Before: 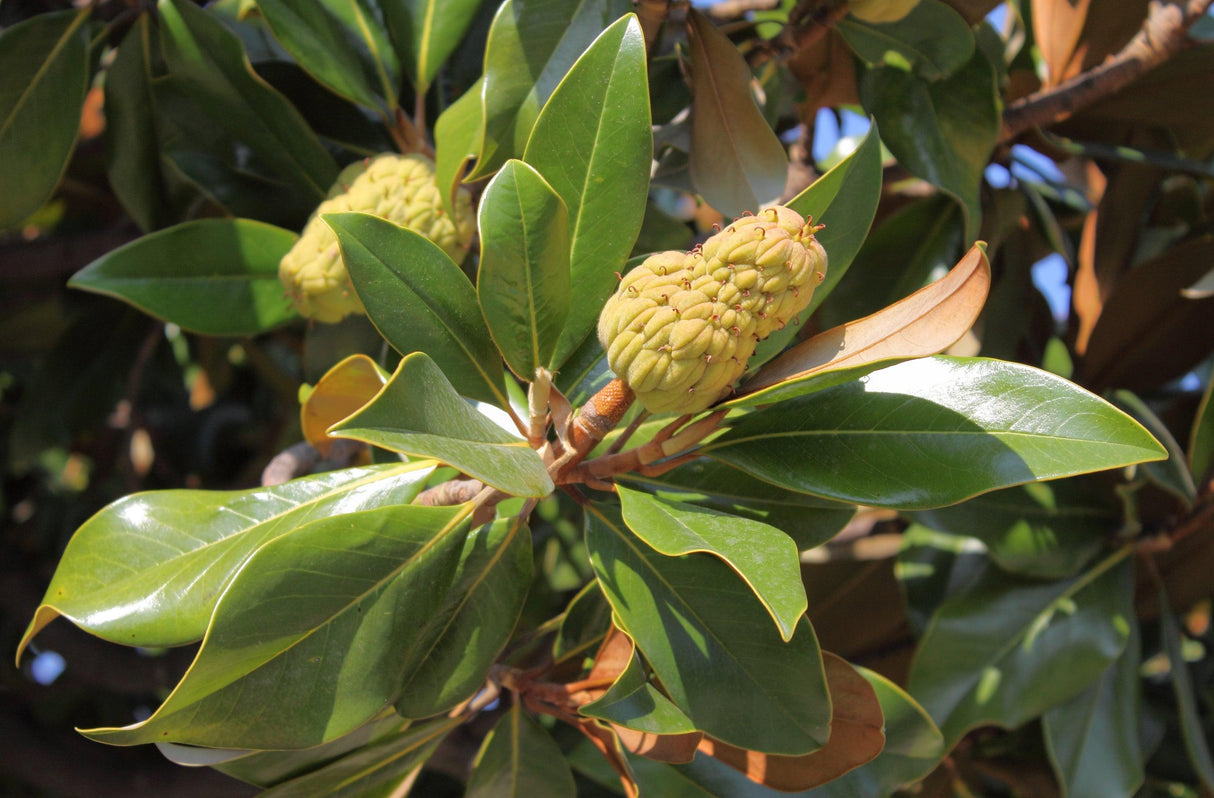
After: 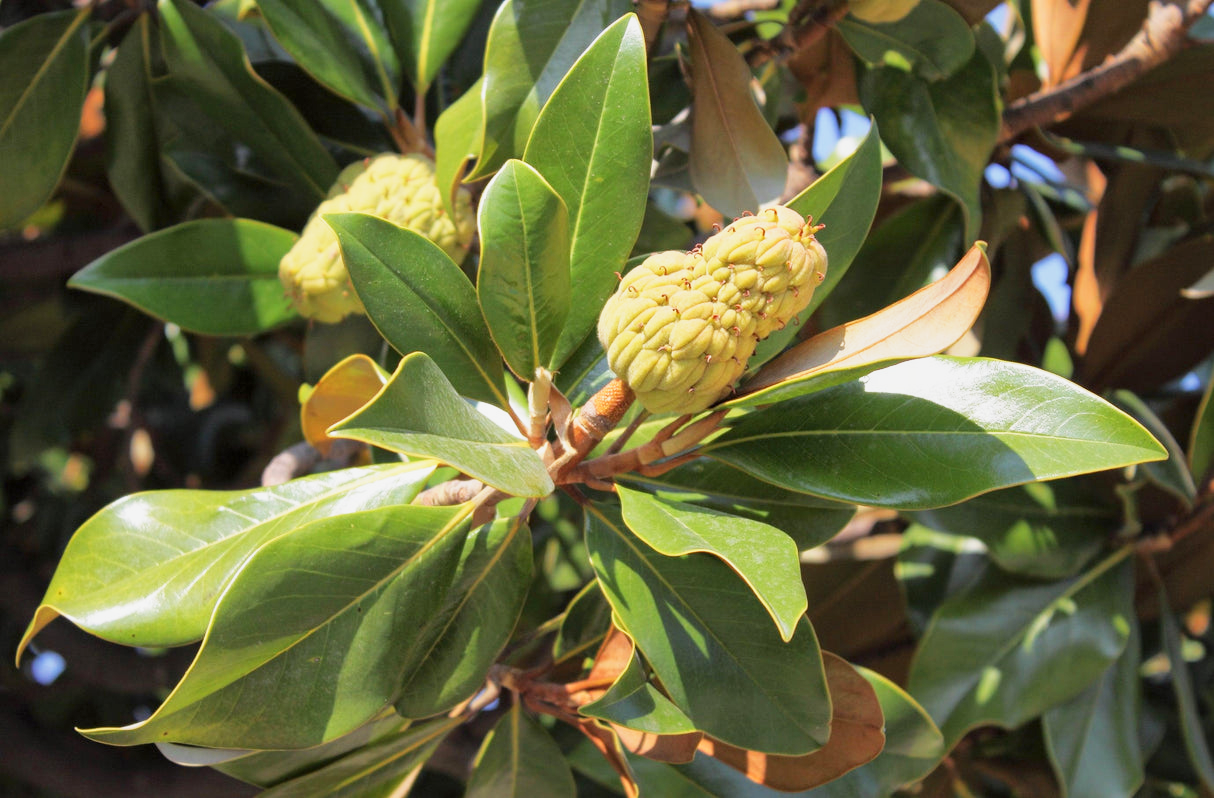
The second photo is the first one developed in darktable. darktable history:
base curve: curves: ch0 [(0, 0) (0.088, 0.125) (0.176, 0.251) (0.354, 0.501) (0.613, 0.749) (1, 0.877)], preserve colors none
local contrast: mode bilateral grid, contrast 20, coarseness 50, detail 120%, midtone range 0.2
